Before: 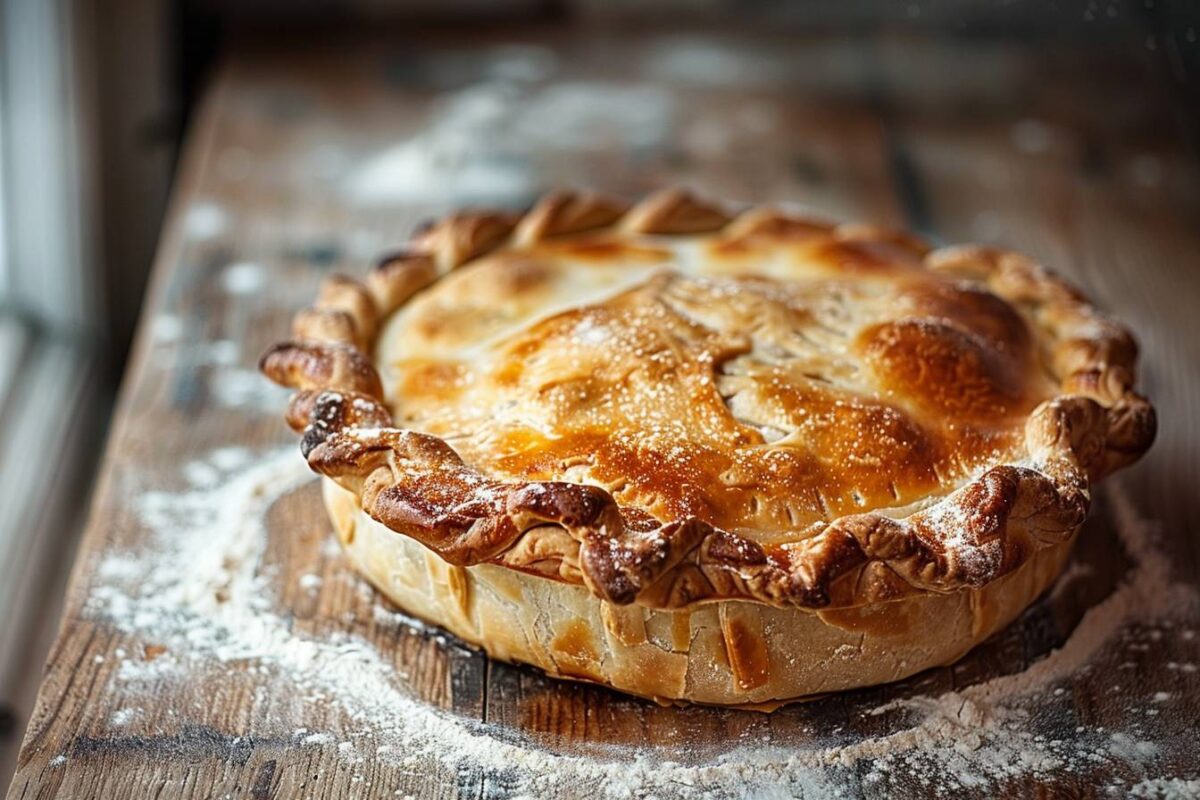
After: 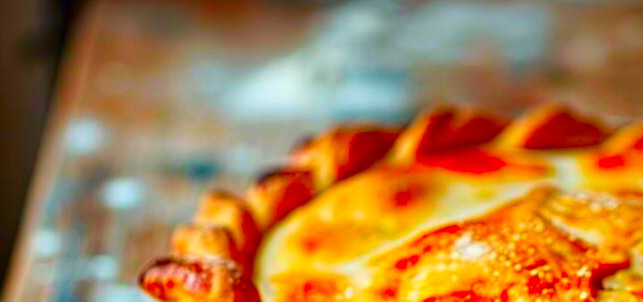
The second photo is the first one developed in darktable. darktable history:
crop: left 10.121%, top 10.631%, right 36.218%, bottom 51.526%
rotate and perspective: automatic cropping original format, crop left 0, crop top 0
color correction: saturation 3
